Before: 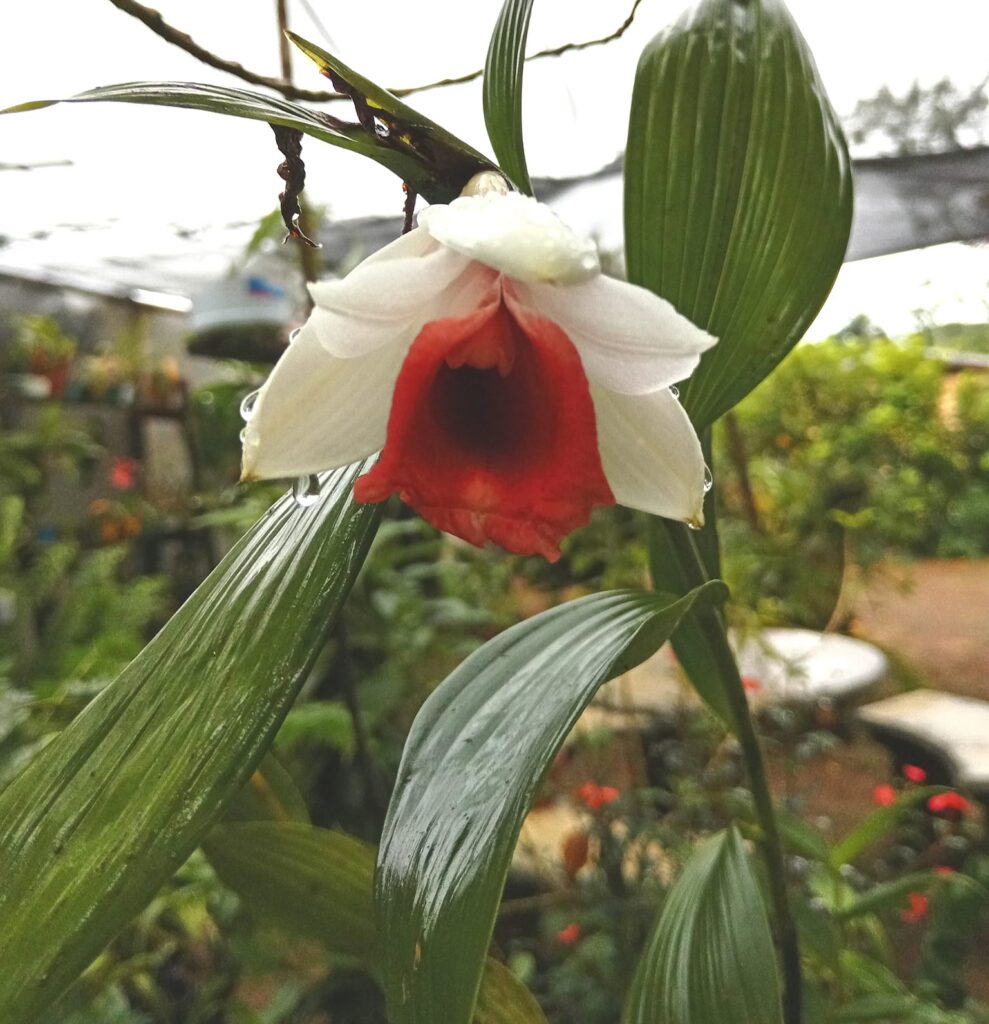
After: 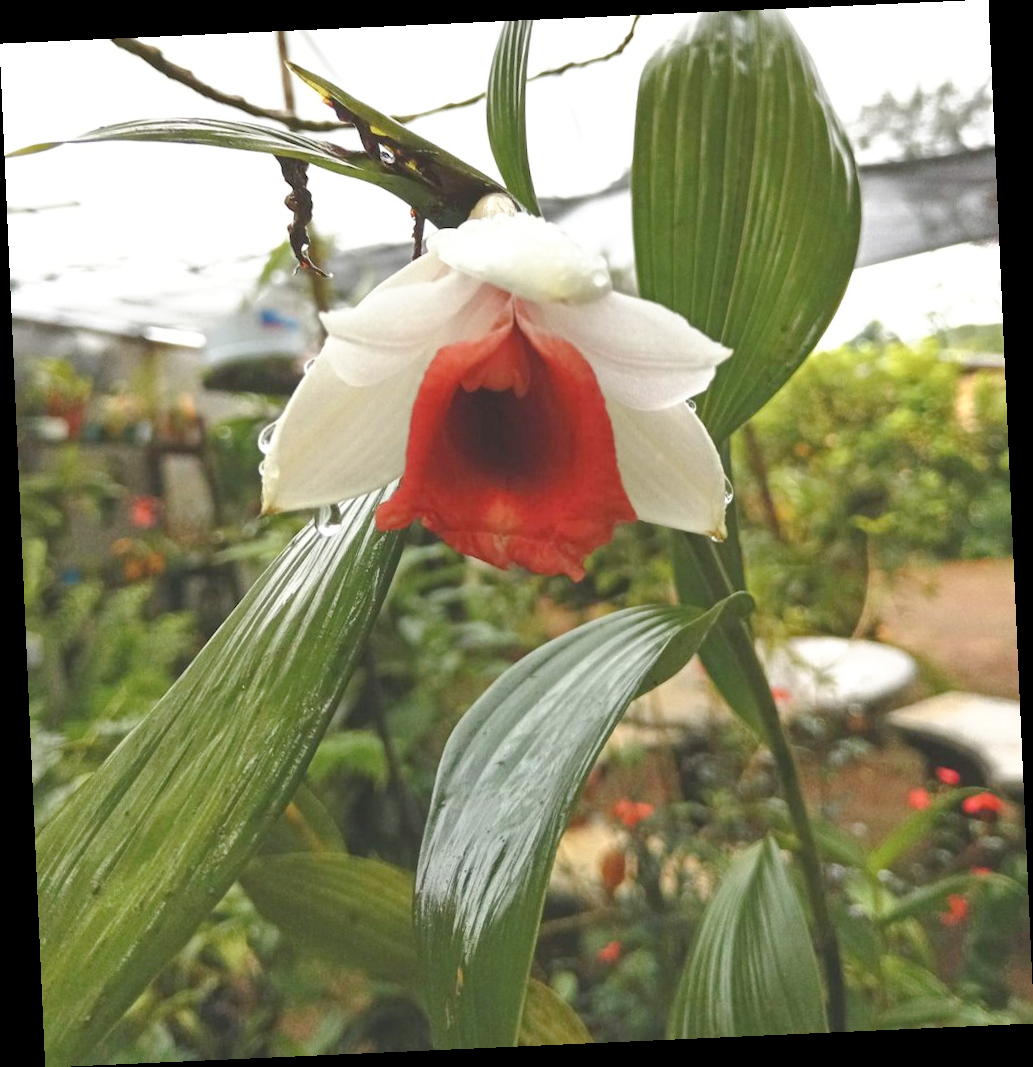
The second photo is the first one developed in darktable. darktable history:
tone curve: curves: ch0 [(0, 0) (0.003, 0.022) (0.011, 0.025) (0.025, 0.032) (0.044, 0.055) (0.069, 0.089) (0.1, 0.133) (0.136, 0.18) (0.177, 0.231) (0.224, 0.291) (0.277, 0.35) (0.335, 0.42) (0.399, 0.496) (0.468, 0.561) (0.543, 0.632) (0.623, 0.706) (0.709, 0.783) (0.801, 0.865) (0.898, 0.947) (1, 1)], preserve colors none
rotate and perspective: rotation -2.56°, automatic cropping off
